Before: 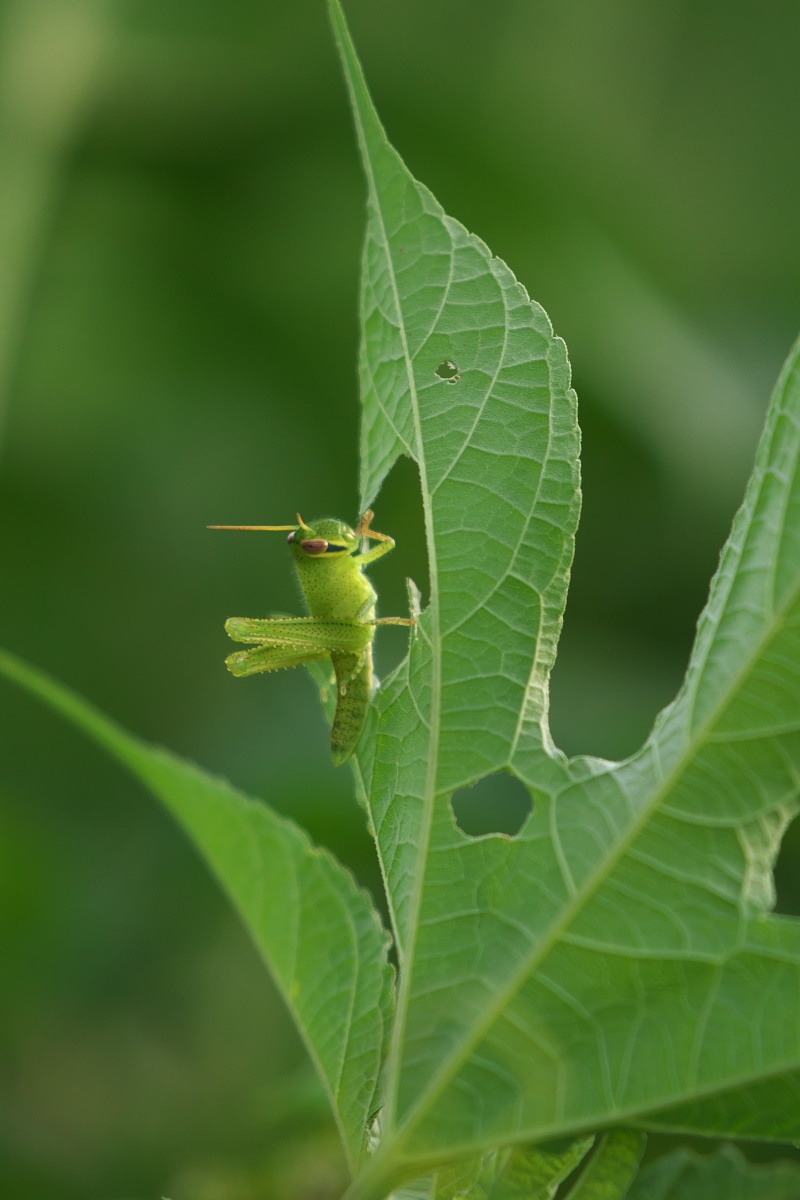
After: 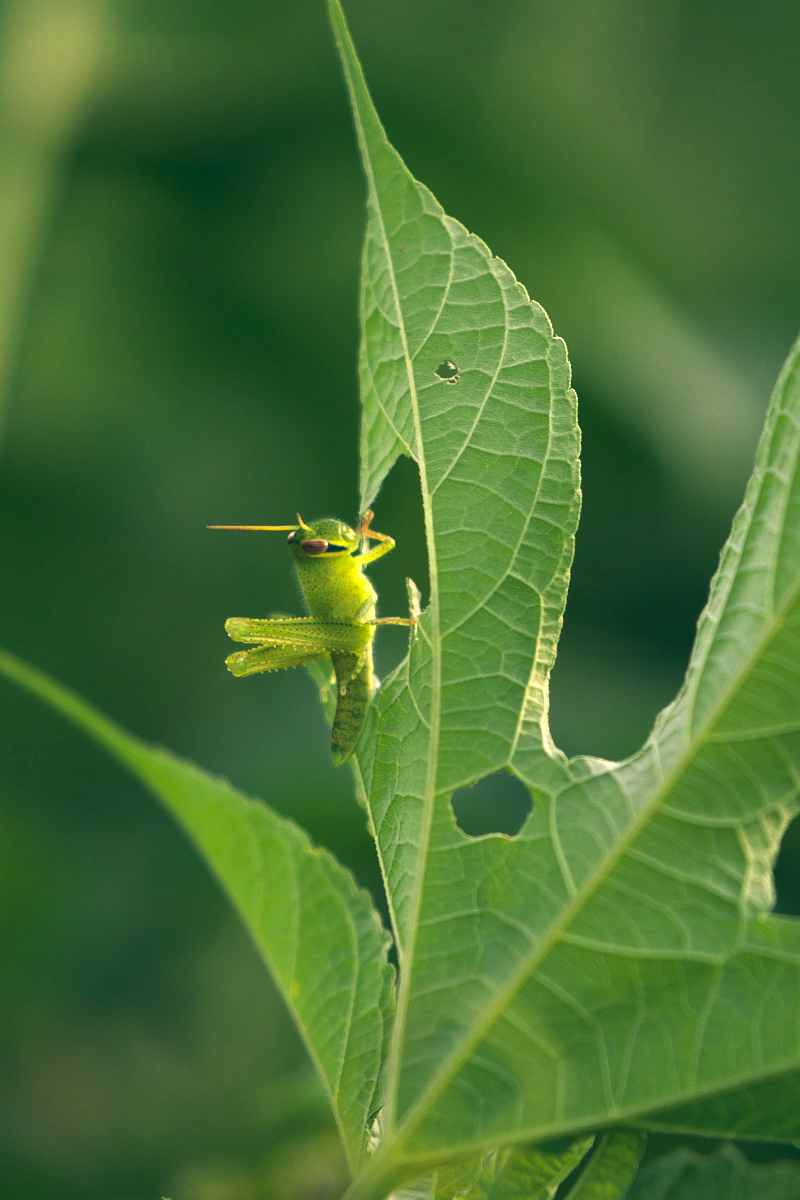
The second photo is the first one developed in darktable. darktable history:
exposure: exposure 0.2 EV, compensate exposure bias true, compensate highlight preservation false
color balance rgb: shadows lift › hue 87.06°, perceptual saturation grading › global saturation -0.029%, perceptual brilliance grading › global brilliance 14.18%, perceptual brilliance grading › shadows -35.07%
color correction: highlights a* 10.35, highlights b* 13.86, shadows a* -9.64, shadows b* -14.91
